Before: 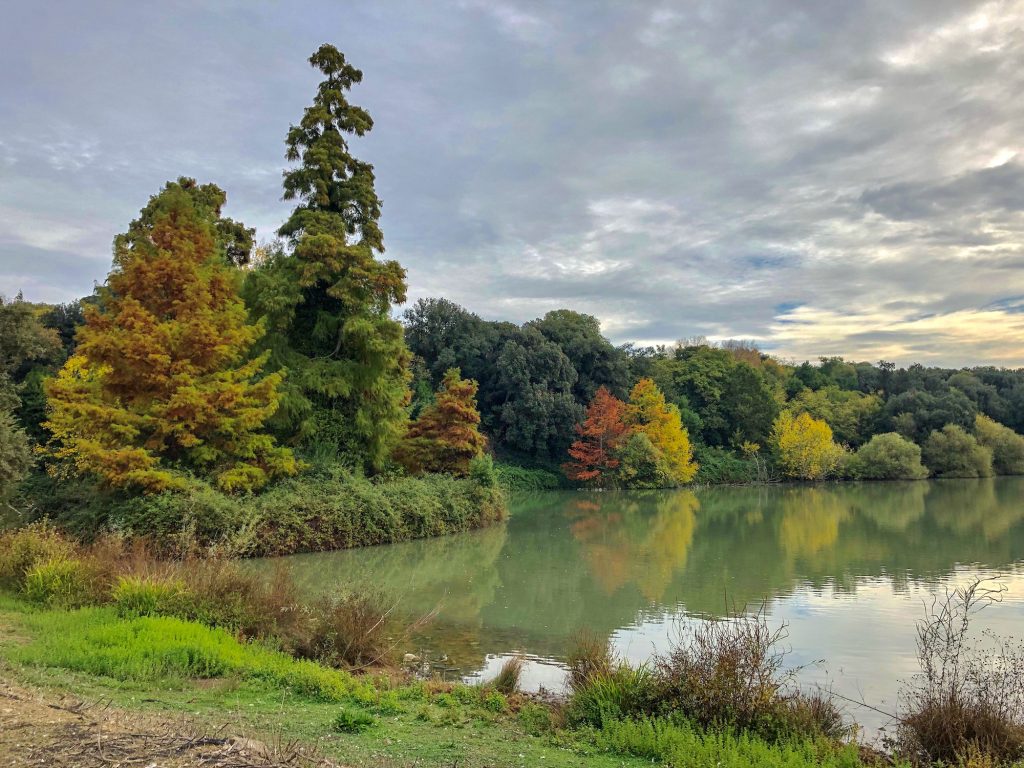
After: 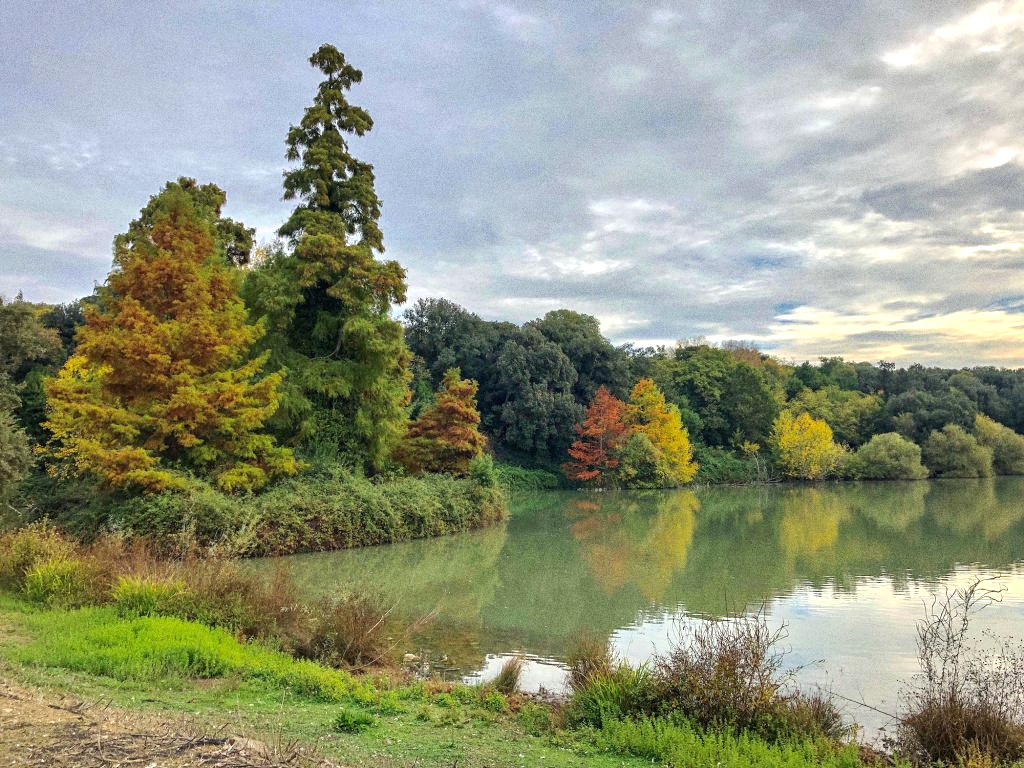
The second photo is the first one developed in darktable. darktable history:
grain: coarseness 9.61 ISO, strength 35.62%
exposure: exposure 0.376 EV, compensate highlight preservation false
